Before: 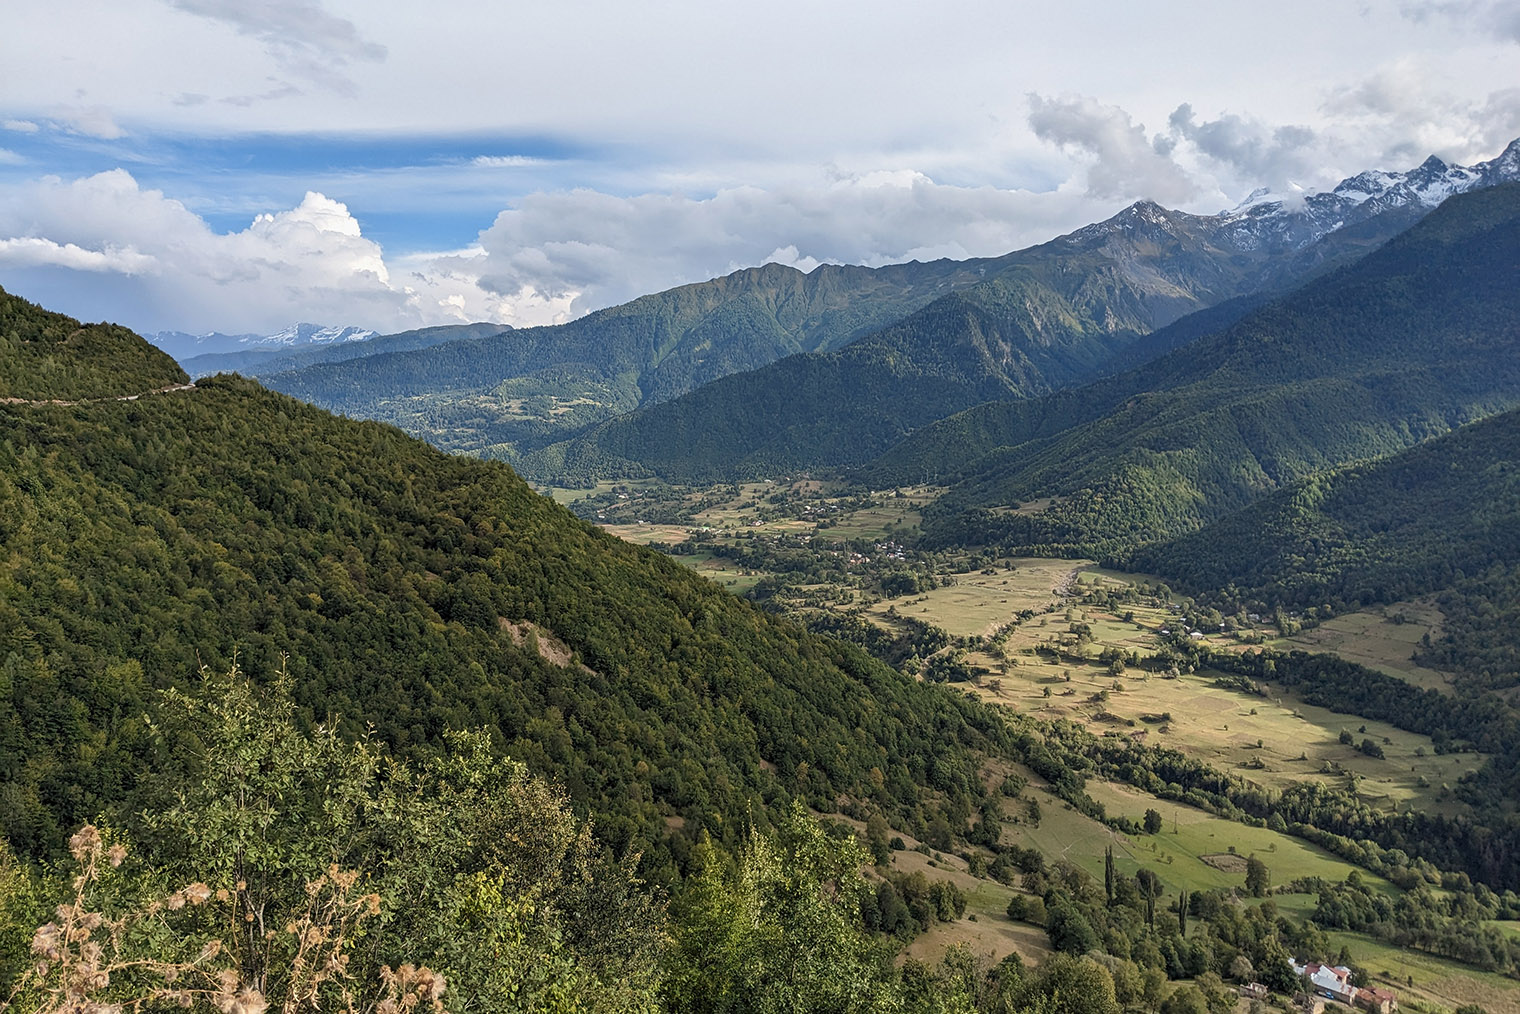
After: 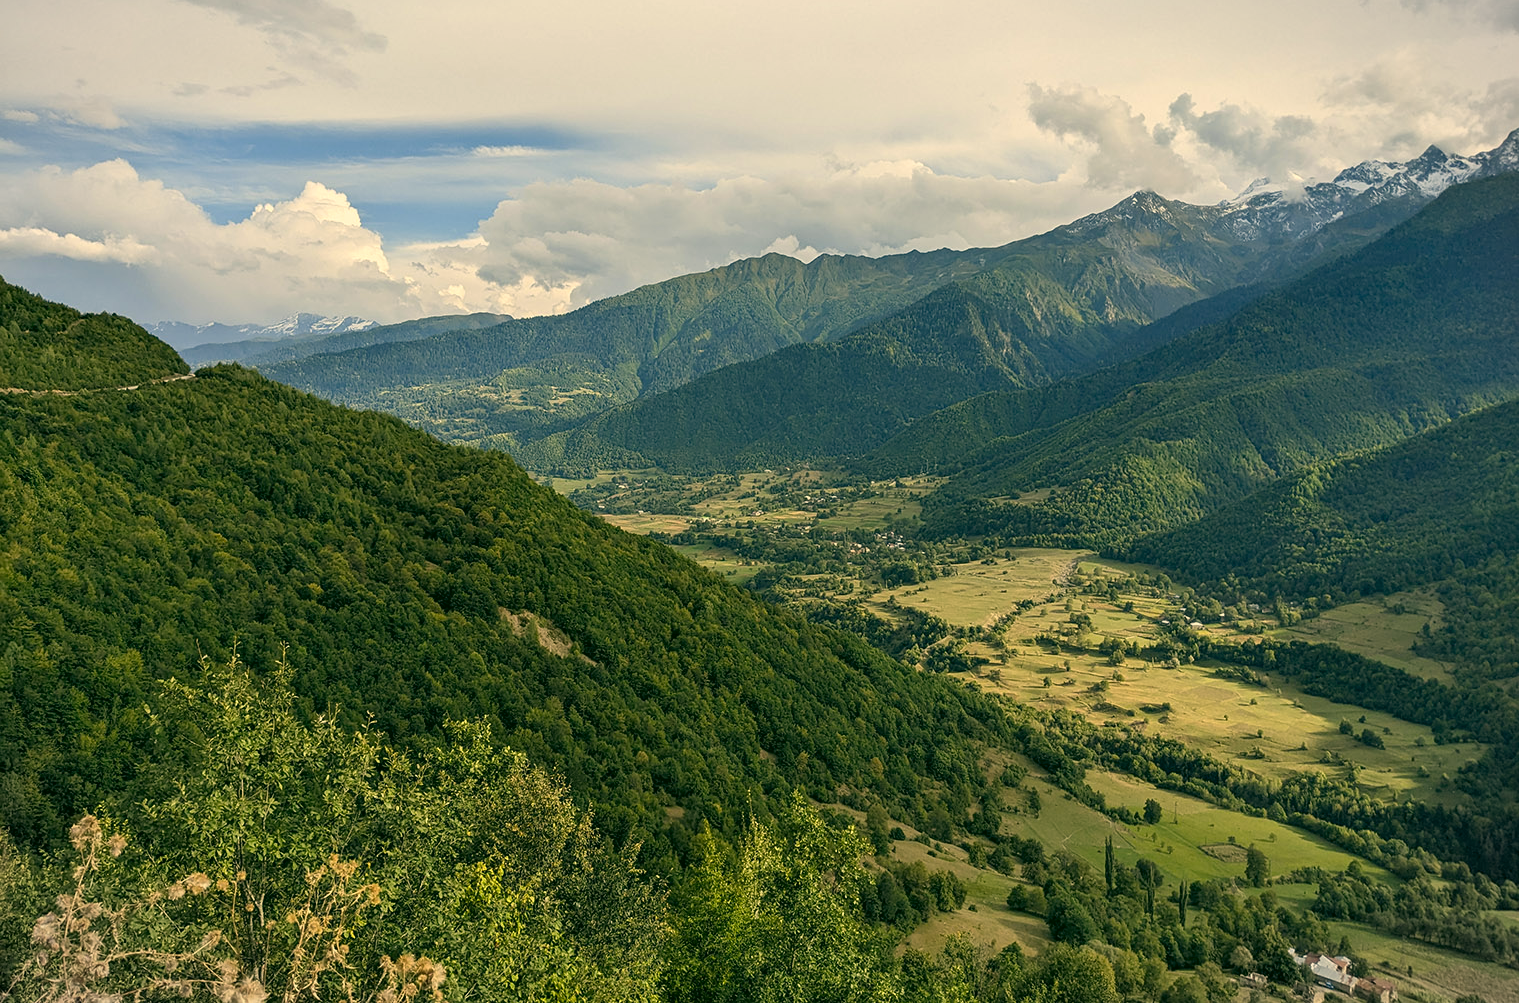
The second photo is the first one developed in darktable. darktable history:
crop: top 1.049%, right 0.001%
color correction: highlights a* 5.3, highlights b* 24.26, shadows a* -15.58, shadows b* 4.02
vignetting: fall-off start 100%, brightness -0.282, width/height ratio 1.31
